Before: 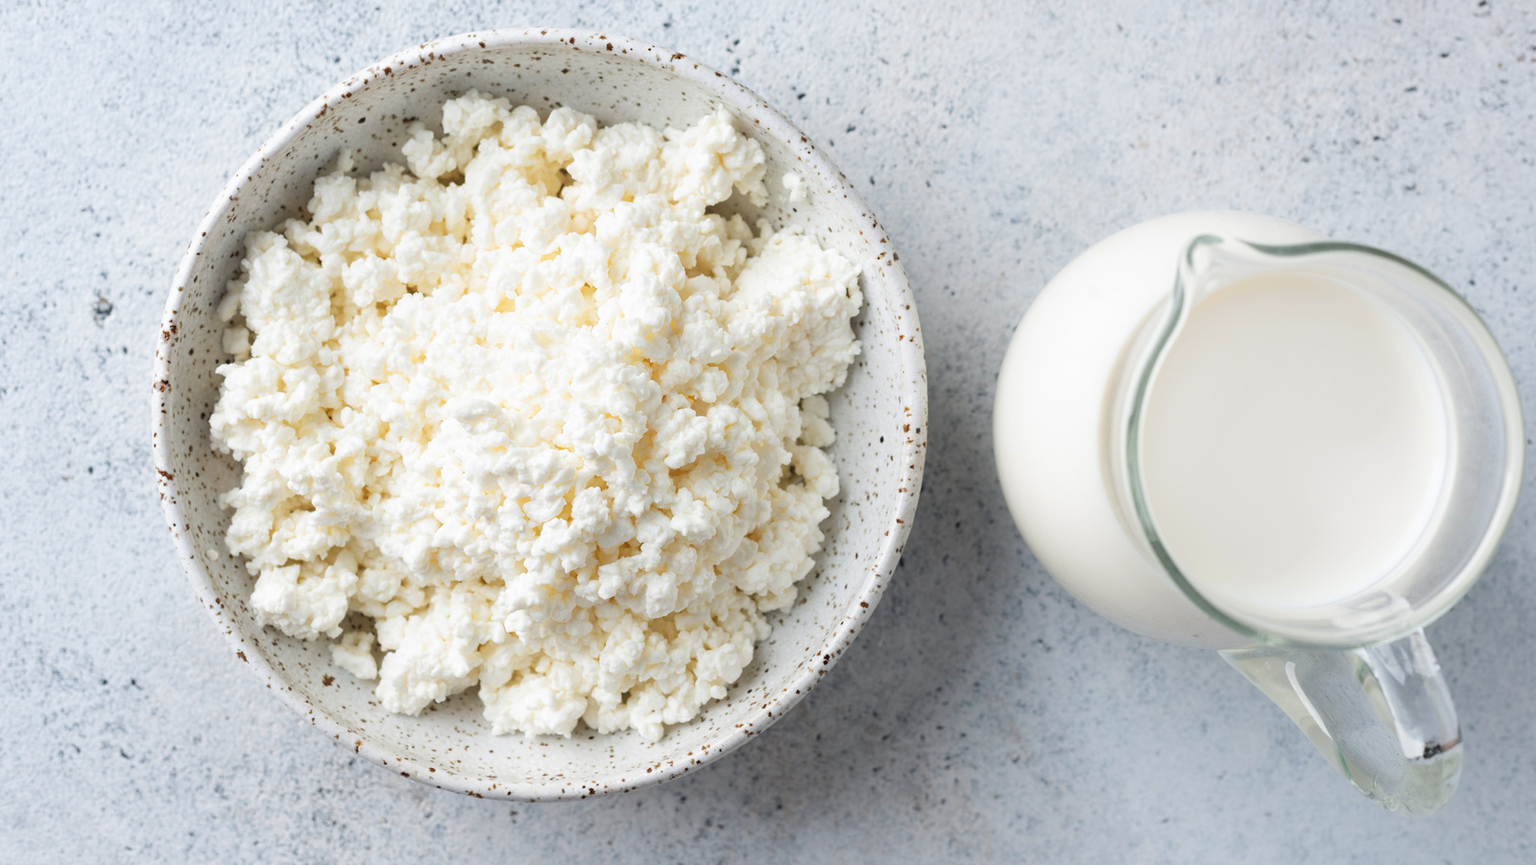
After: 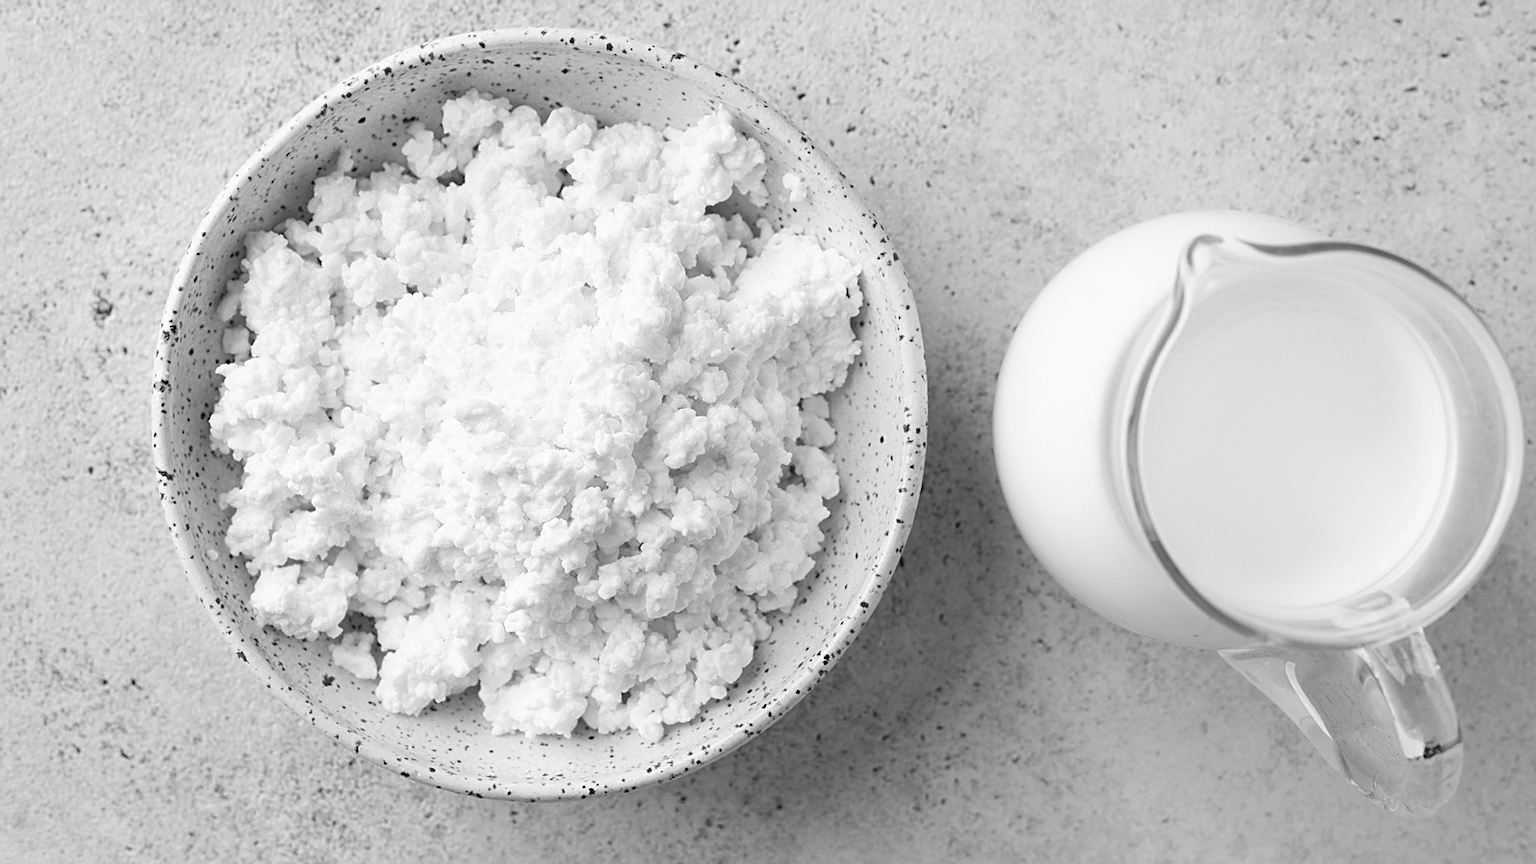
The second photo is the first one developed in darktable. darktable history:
color zones: curves: ch0 [(0.002, 0.593) (0.143, 0.417) (0.285, 0.541) (0.455, 0.289) (0.608, 0.327) (0.727, 0.283) (0.869, 0.571) (1, 0.603)]; ch1 [(0, 0) (0.143, 0) (0.286, 0) (0.429, 0) (0.571, 0) (0.714, 0) (0.857, 0)]
sharpen: on, module defaults
